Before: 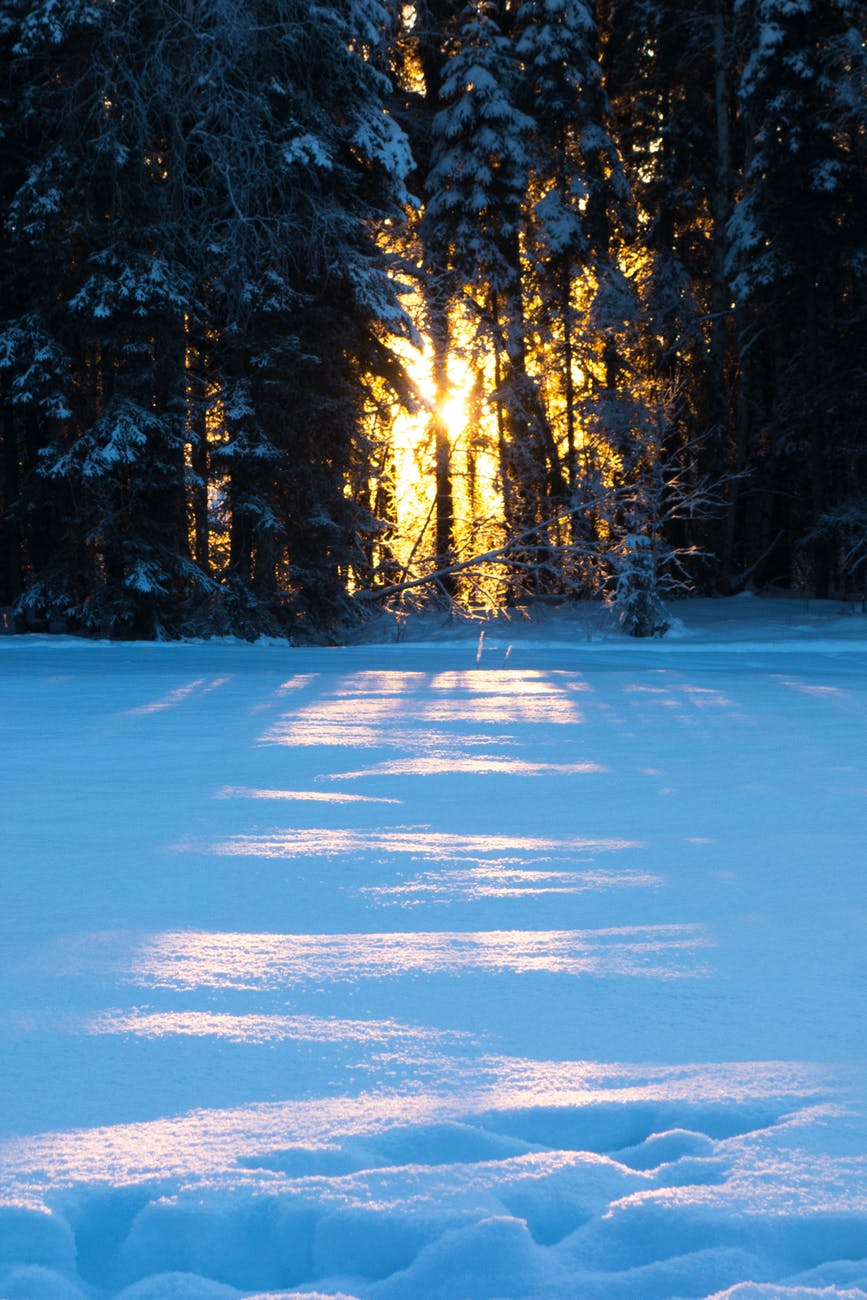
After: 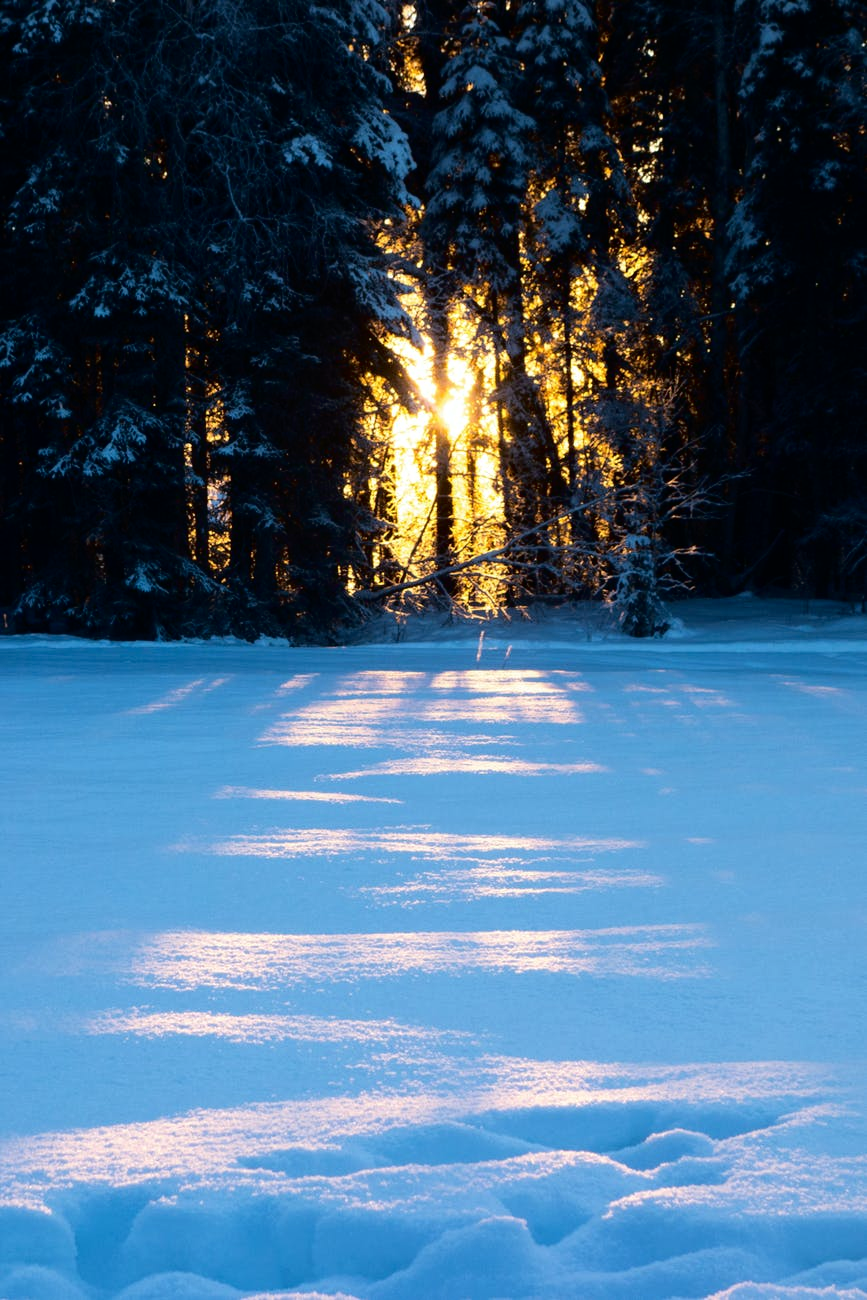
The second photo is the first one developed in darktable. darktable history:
tone curve: curves: ch0 [(0, 0) (0.003, 0.003) (0.011, 0.003) (0.025, 0.007) (0.044, 0.014) (0.069, 0.02) (0.1, 0.03) (0.136, 0.054) (0.177, 0.099) (0.224, 0.156) (0.277, 0.227) (0.335, 0.302) (0.399, 0.375) (0.468, 0.456) (0.543, 0.54) (0.623, 0.625) (0.709, 0.717) (0.801, 0.807) (0.898, 0.895) (1, 1)], color space Lab, independent channels, preserve colors none
